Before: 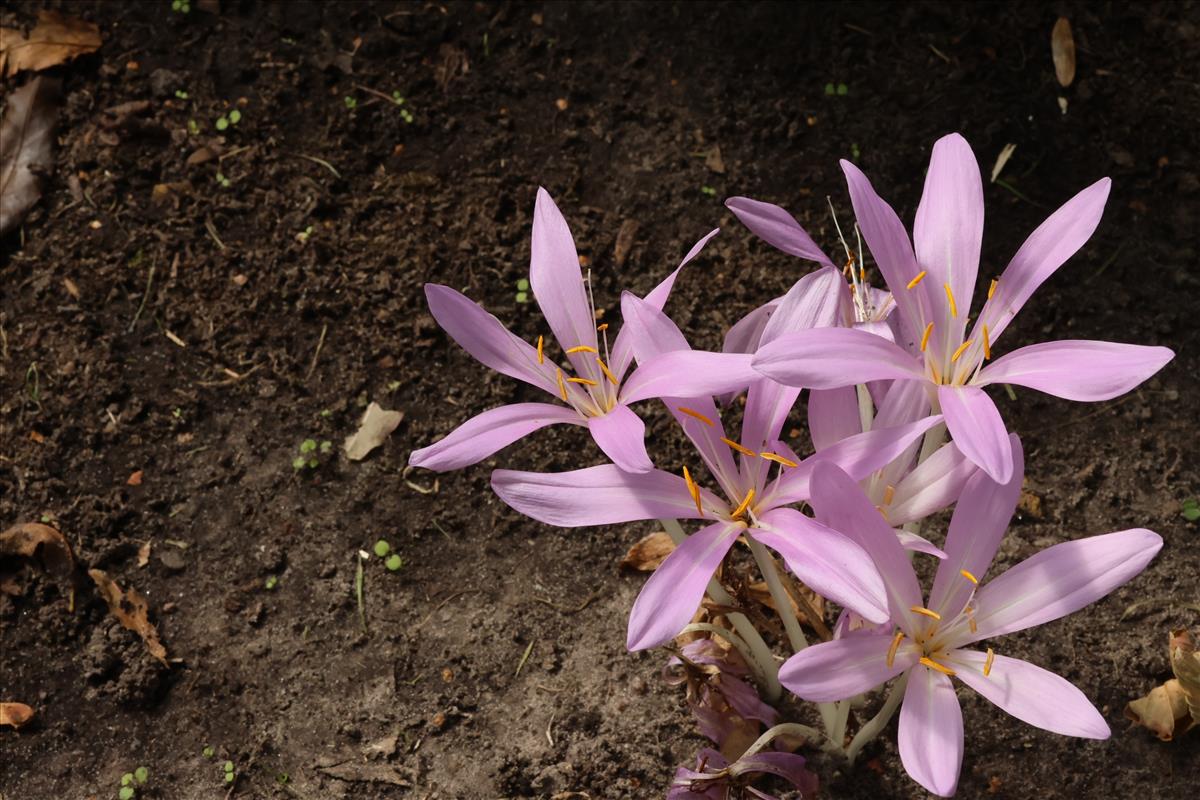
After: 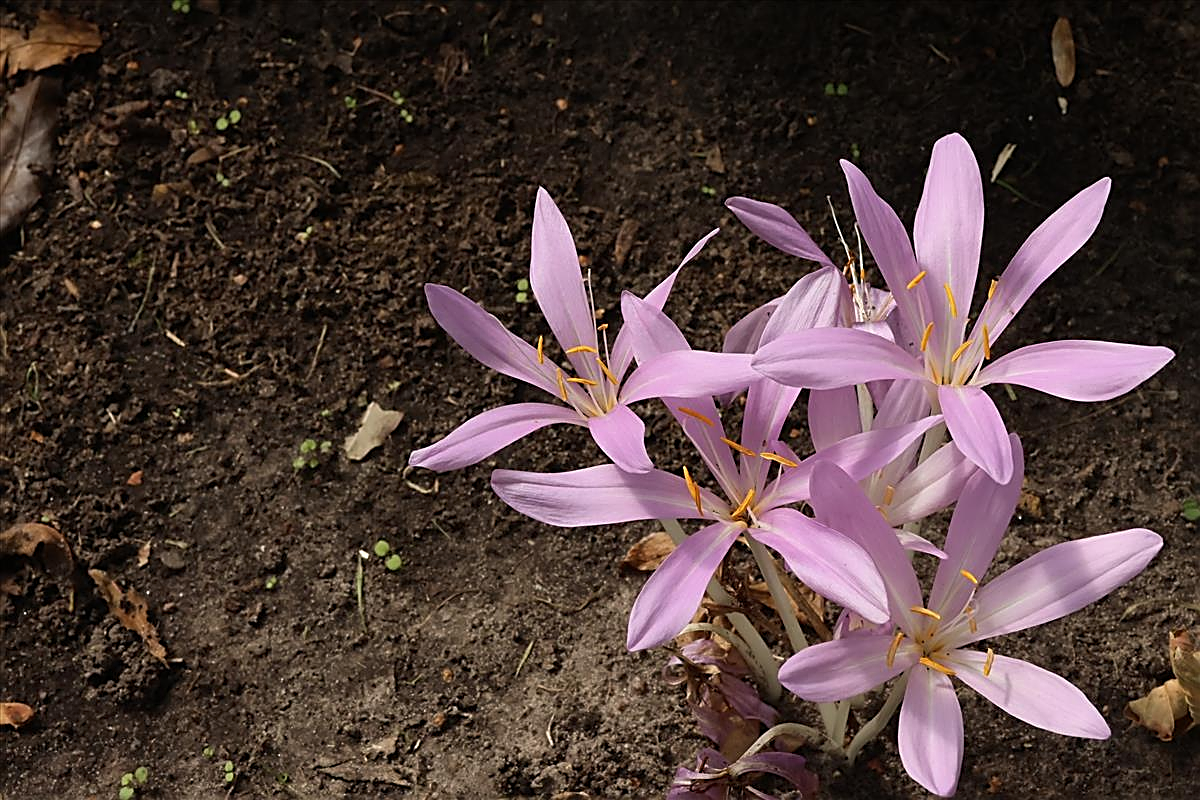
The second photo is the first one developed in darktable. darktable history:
color balance: output saturation 98.5%
sharpen: amount 0.901
